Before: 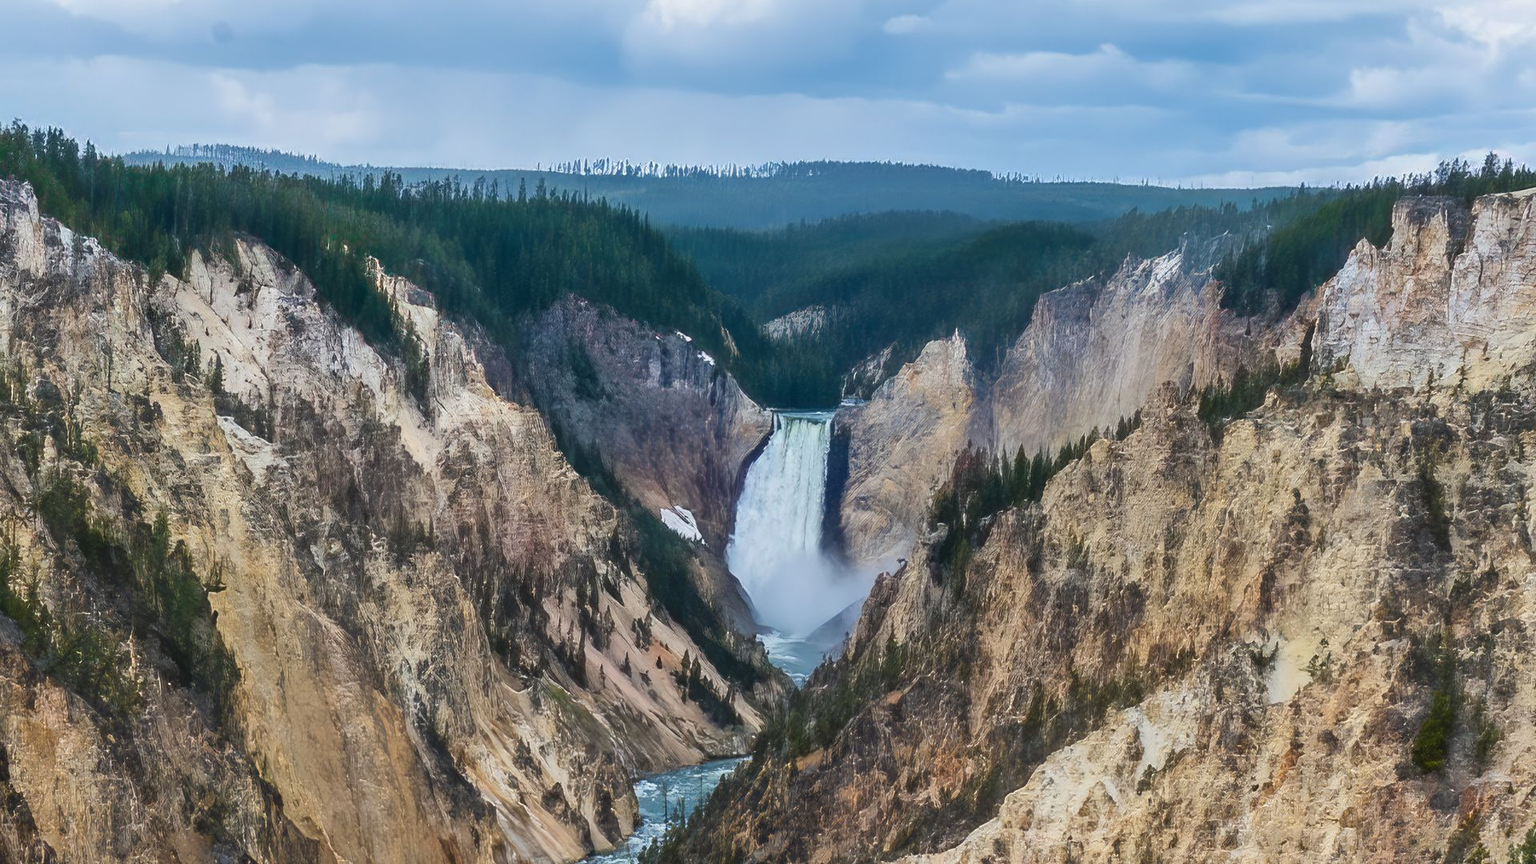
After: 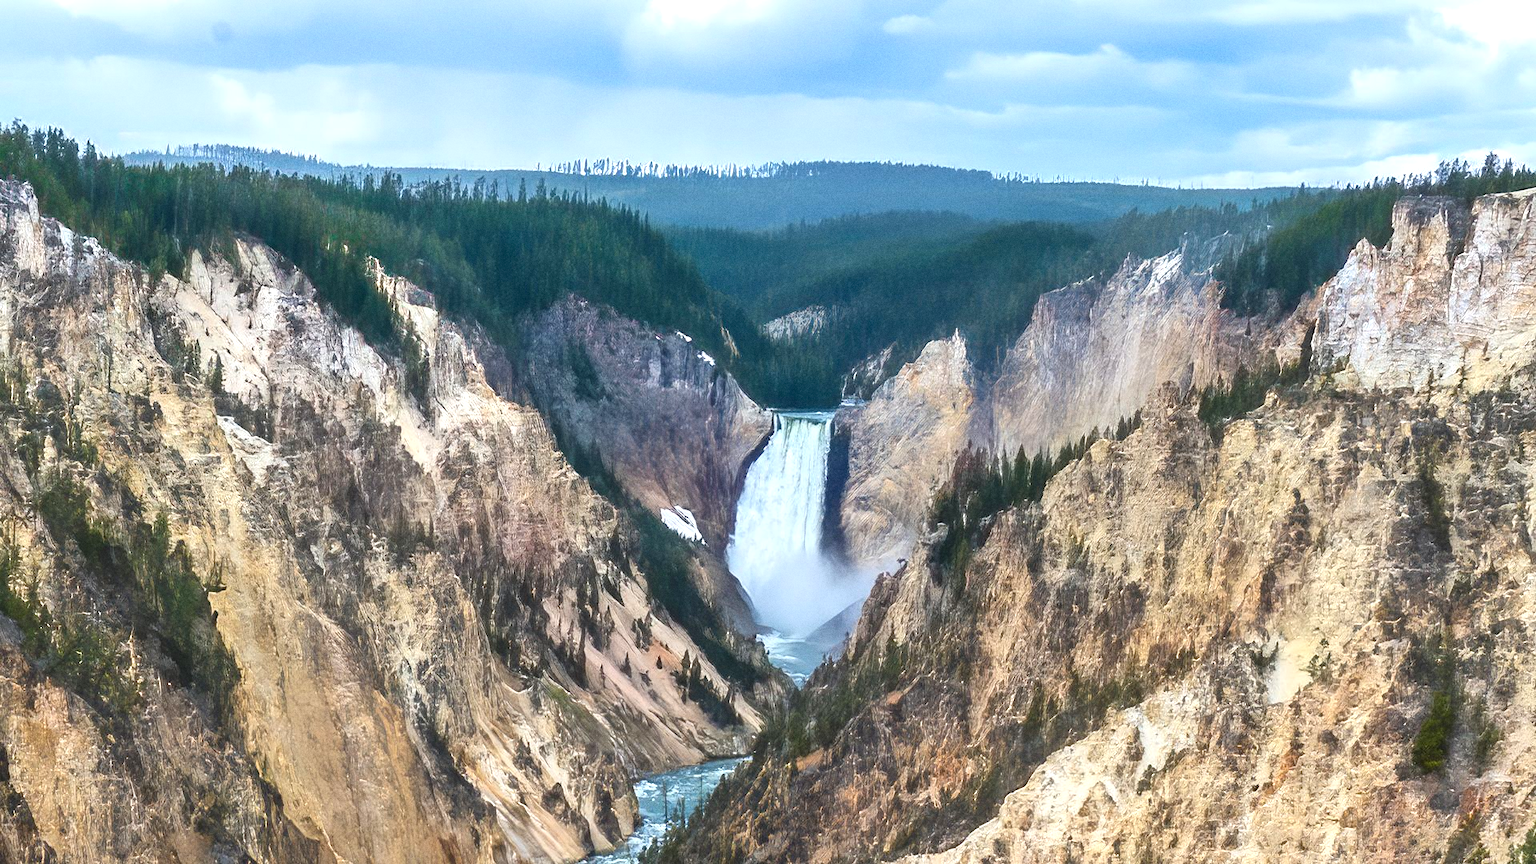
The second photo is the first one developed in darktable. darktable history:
exposure: black level correction 0, exposure 0.7 EV, compensate exposure bias true, compensate highlight preservation false
grain: coarseness 0.47 ISO
